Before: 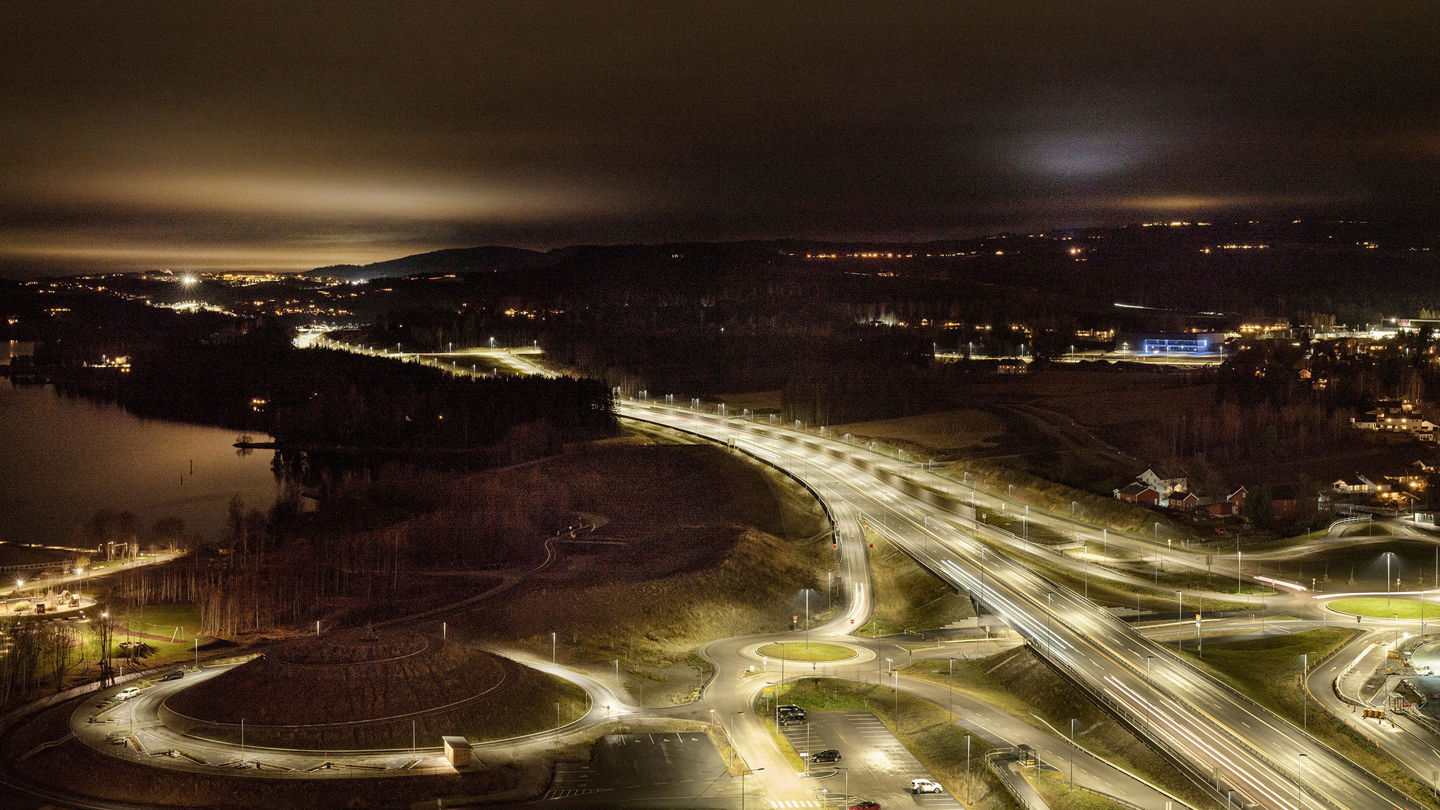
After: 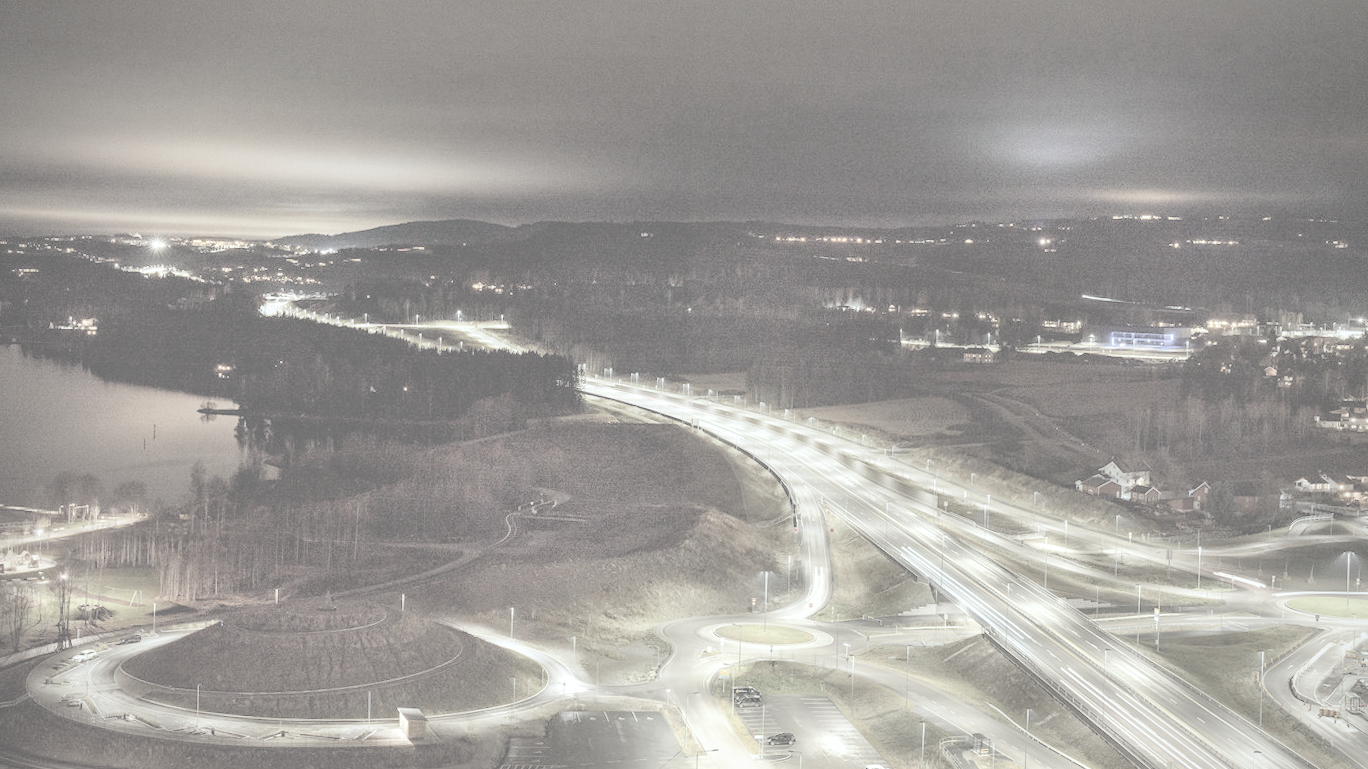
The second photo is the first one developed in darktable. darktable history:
exposure: exposure 0.6 EV, compensate highlight preservation false
crop and rotate: angle -1.69°
contrast brightness saturation: contrast -0.32, brightness 0.75, saturation -0.78
vignetting: fall-off radius 81.94%
color calibration: illuminant Planckian (black body), x 0.378, y 0.375, temperature 4065 K
local contrast: on, module defaults
